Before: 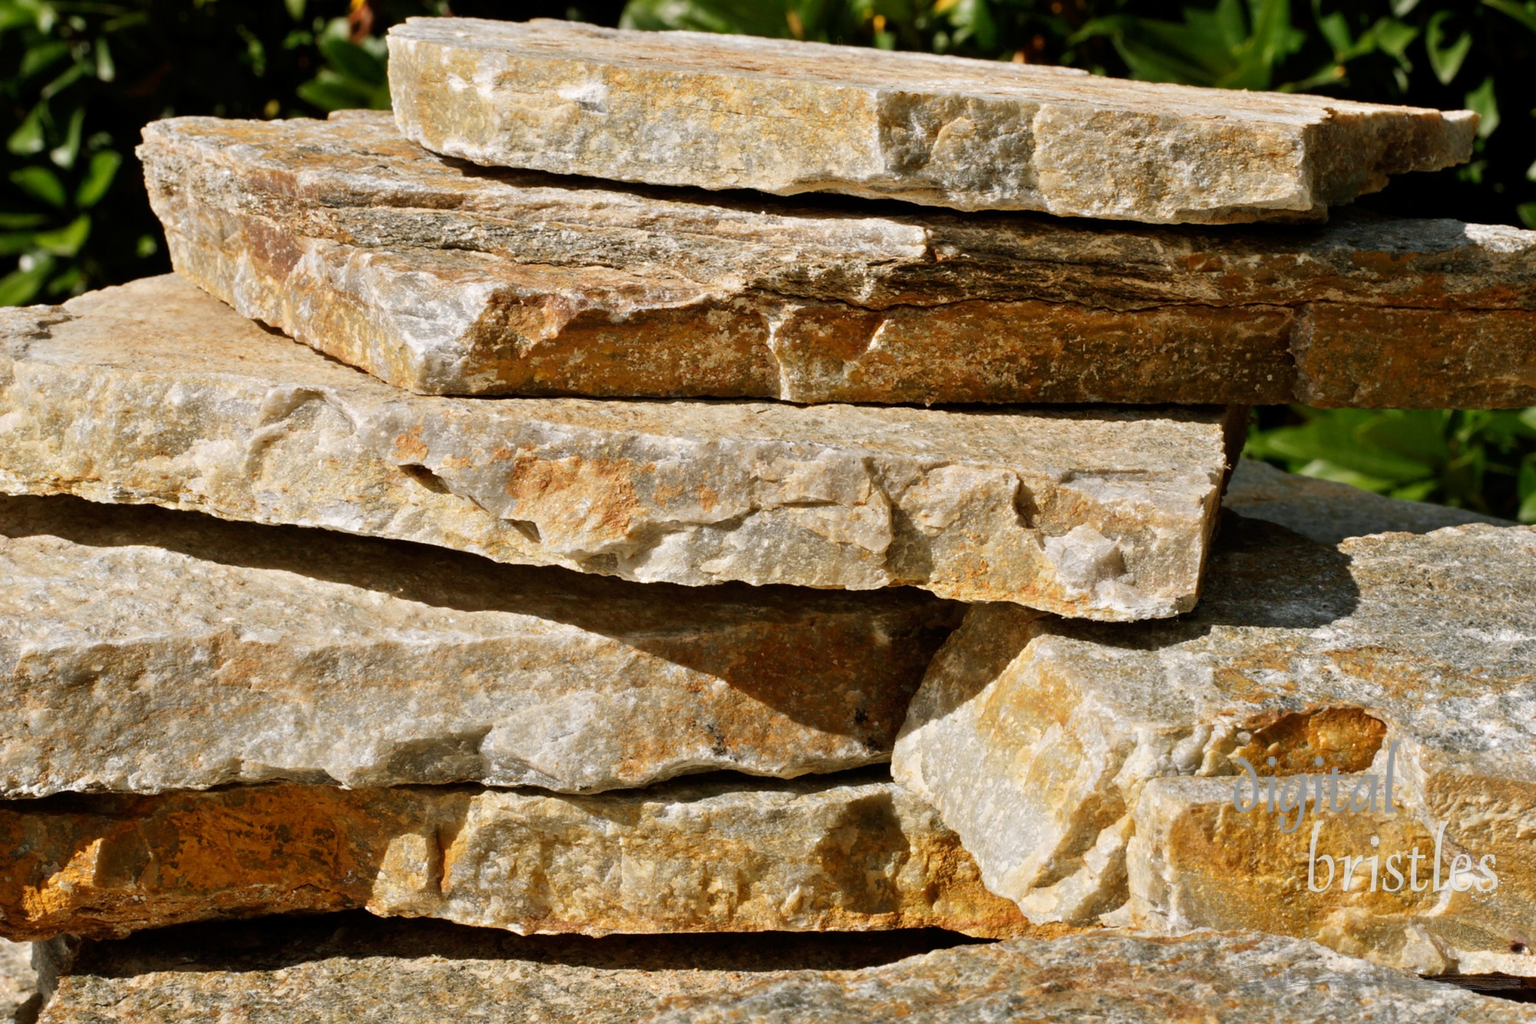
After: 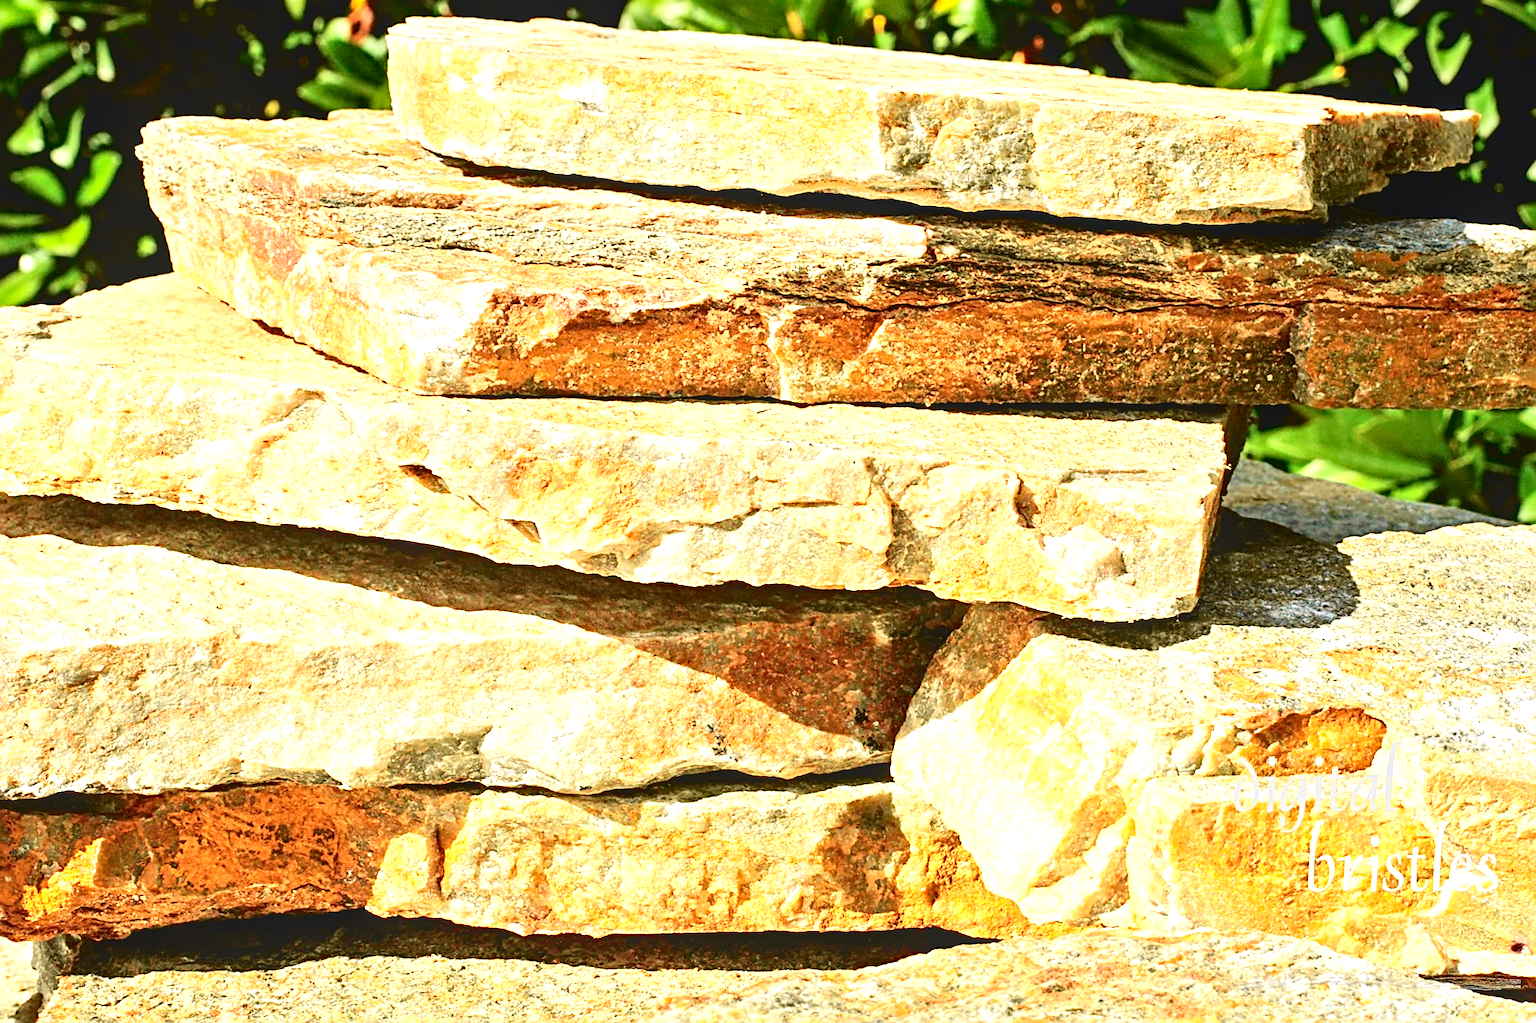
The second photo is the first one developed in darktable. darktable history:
haze removal: adaptive false
local contrast: detail 110%
tone curve: curves: ch0 [(0, 0.011) (0.053, 0.026) (0.174, 0.115) (0.398, 0.444) (0.673, 0.775) (0.829, 0.906) (0.991, 0.981)]; ch1 [(0, 0) (0.276, 0.206) (0.409, 0.383) (0.473, 0.458) (0.492, 0.499) (0.521, 0.502) (0.546, 0.543) (0.585, 0.617) (0.659, 0.686) (0.78, 0.8) (1, 1)]; ch2 [(0, 0) (0.438, 0.449) (0.473, 0.469) (0.503, 0.5) (0.523, 0.538) (0.562, 0.598) (0.612, 0.635) (0.695, 0.713) (1, 1)], color space Lab, independent channels, preserve colors none
sharpen: radius 2.676, amount 0.669
exposure: black level correction 0, exposure 1.9 EV, compensate highlight preservation false
